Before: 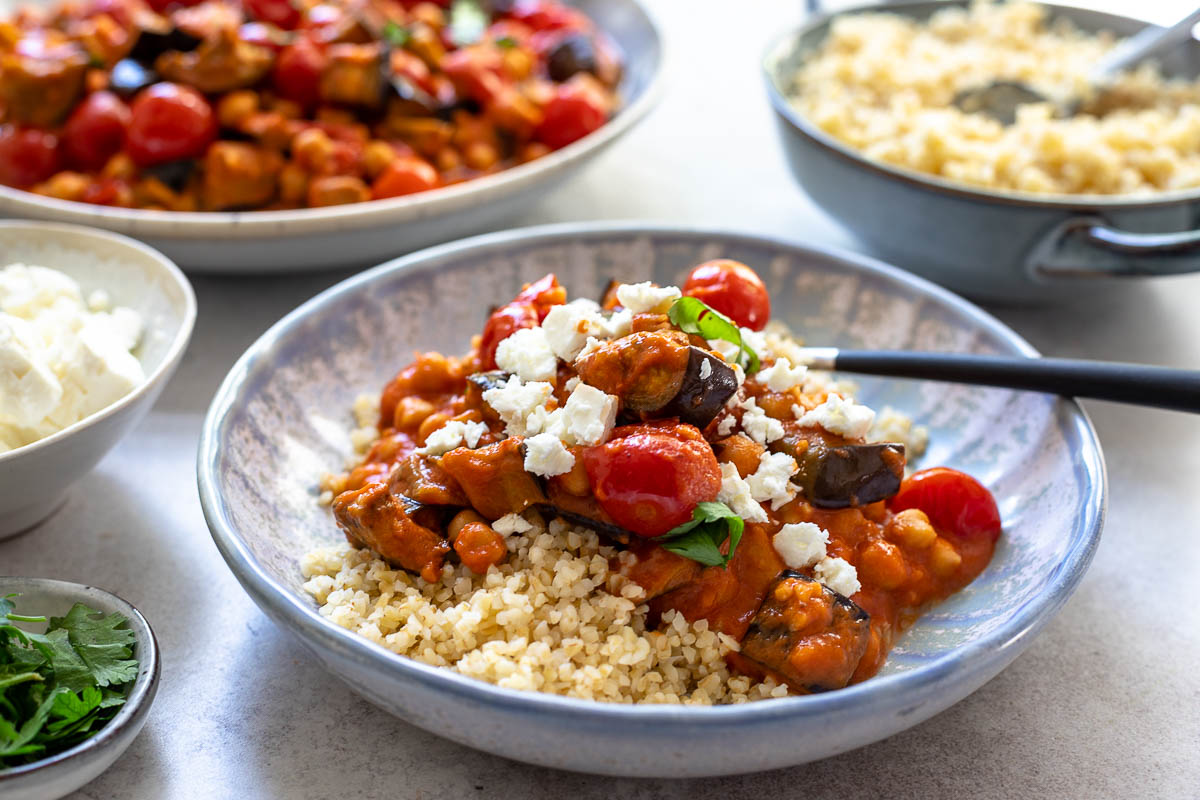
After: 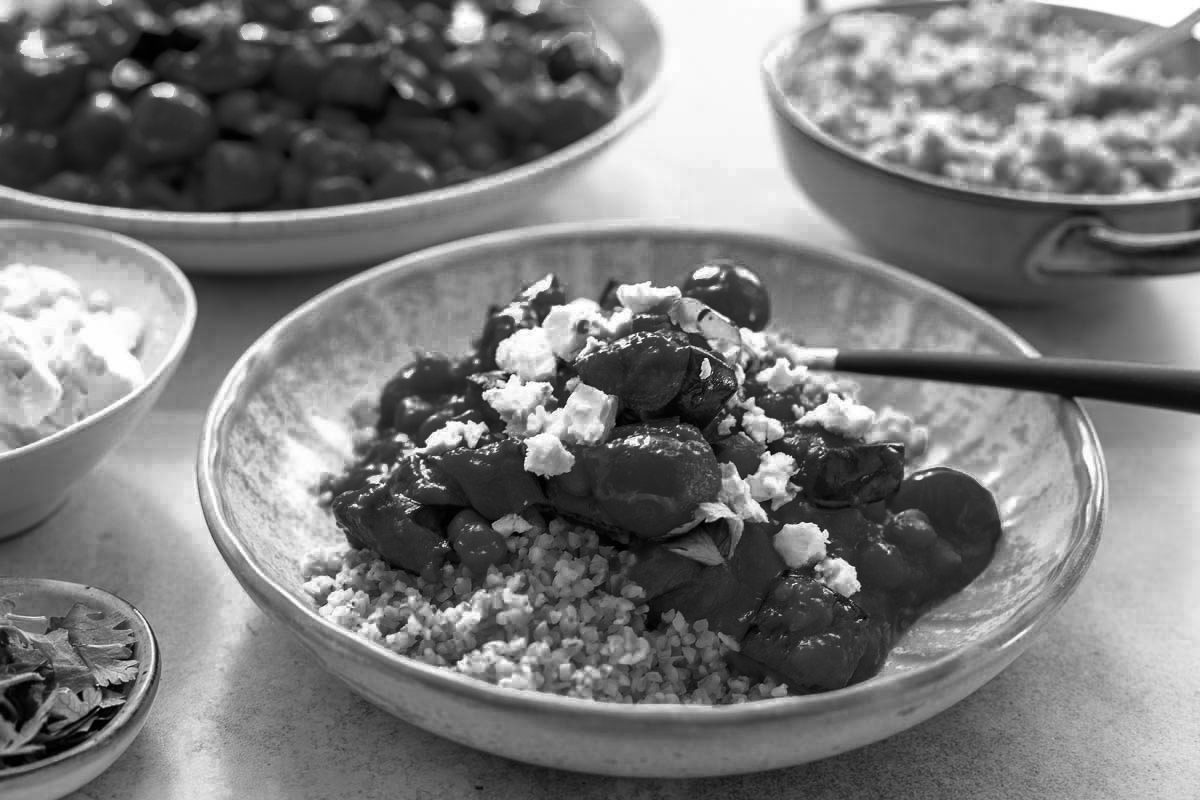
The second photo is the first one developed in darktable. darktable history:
color zones: curves: ch0 [(0.002, 0.429) (0.121, 0.212) (0.198, 0.113) (0.276, 0.344) (0.331, 0.541) (0.41, 0.56) (0.482, 0.289) (0.619, 0.227) (0.721, 0.18) (0.821, 0.435) (0.928, 0.555) (1, 0.587)]; ch1 [(0, 0) (0.143, 0) (0.286, 0) (0.429, 0) (0.571, 0) (0.714, 0) (0.857, 0)]
